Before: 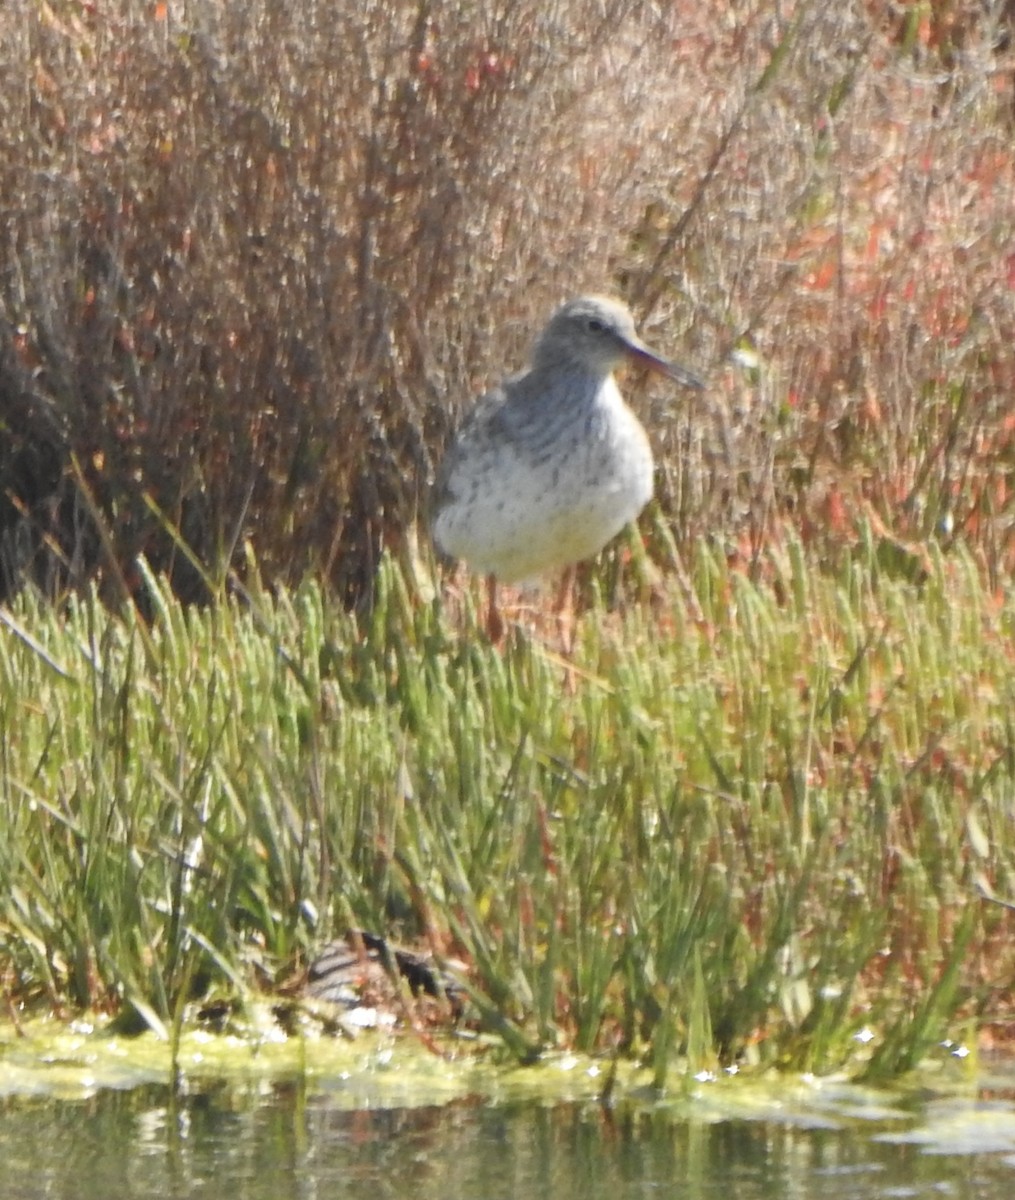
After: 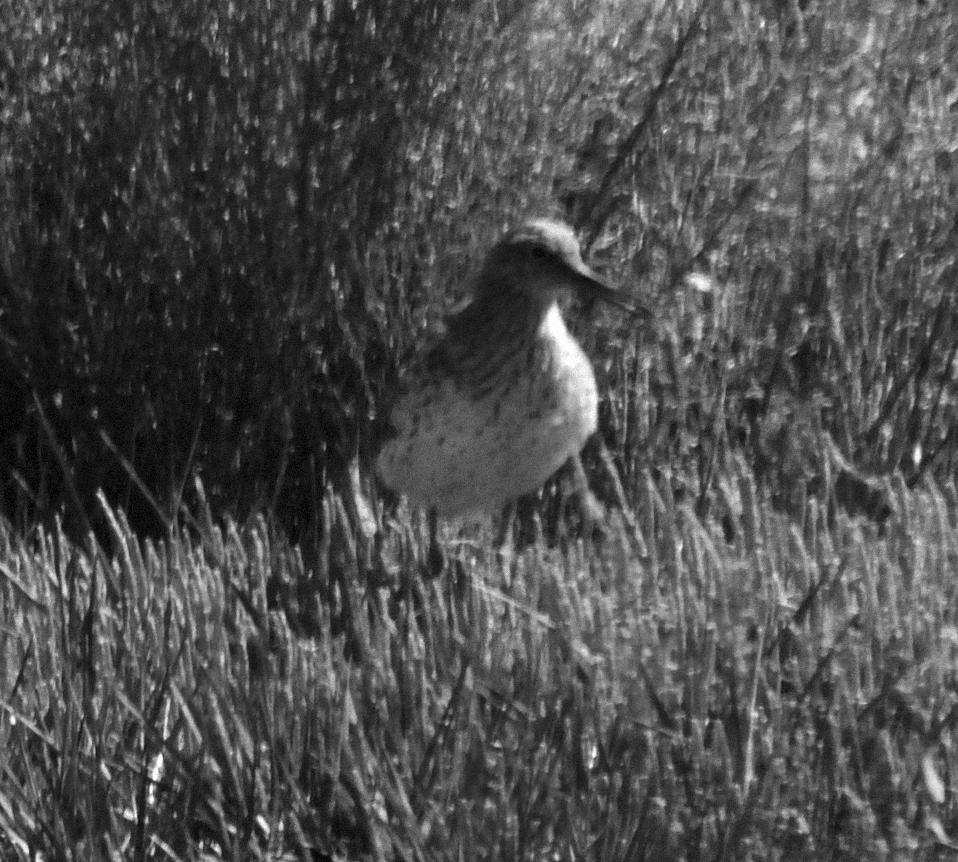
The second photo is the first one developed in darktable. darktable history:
rotate and perspective: rotation 0.062°, lens shift (vertical) 0.115, lens shift (horizontal) -0.133, crop left 0.047, crop right 0.94, crop top 0.061, crop bottom 0.94
grain: mid-tones bias 0%
exposure: compensate highlight preservation false
color balance rgb: global vibrance 20%
contrast brightness saturation: contrast -0.03, brightness -0.59, saturation -1
crop: top 5.667%, bottom 17.637%
white balance: red 1.138, green 0.996, blue 0.812
